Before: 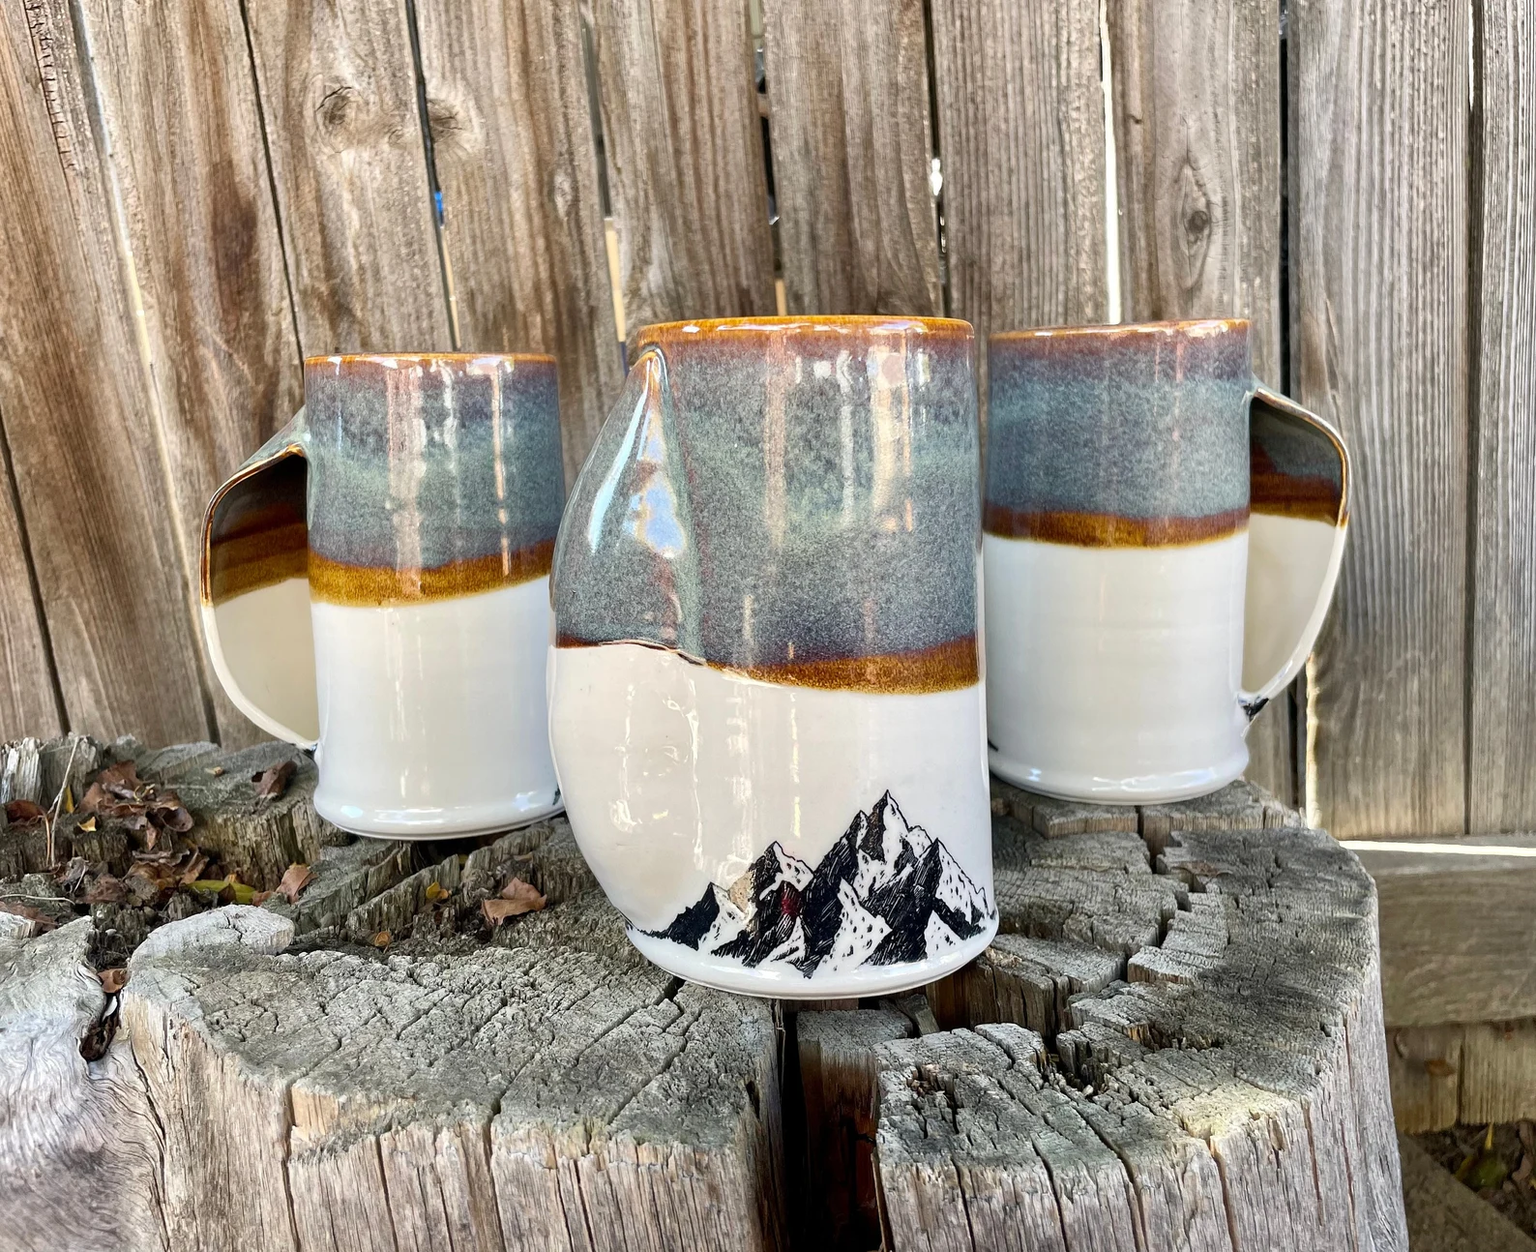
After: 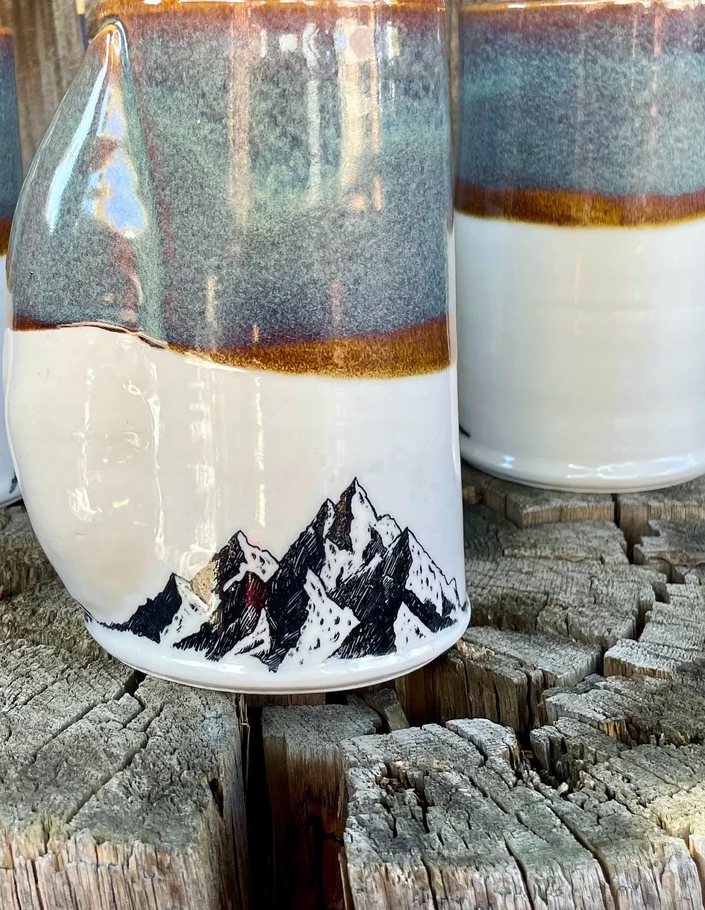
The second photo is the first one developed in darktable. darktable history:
velvia: on, module defaults
crop: left 35.432%, top 26.233%, right 20.145%, bottom 3.432%
white balance: red 0.986, blue 1.01
